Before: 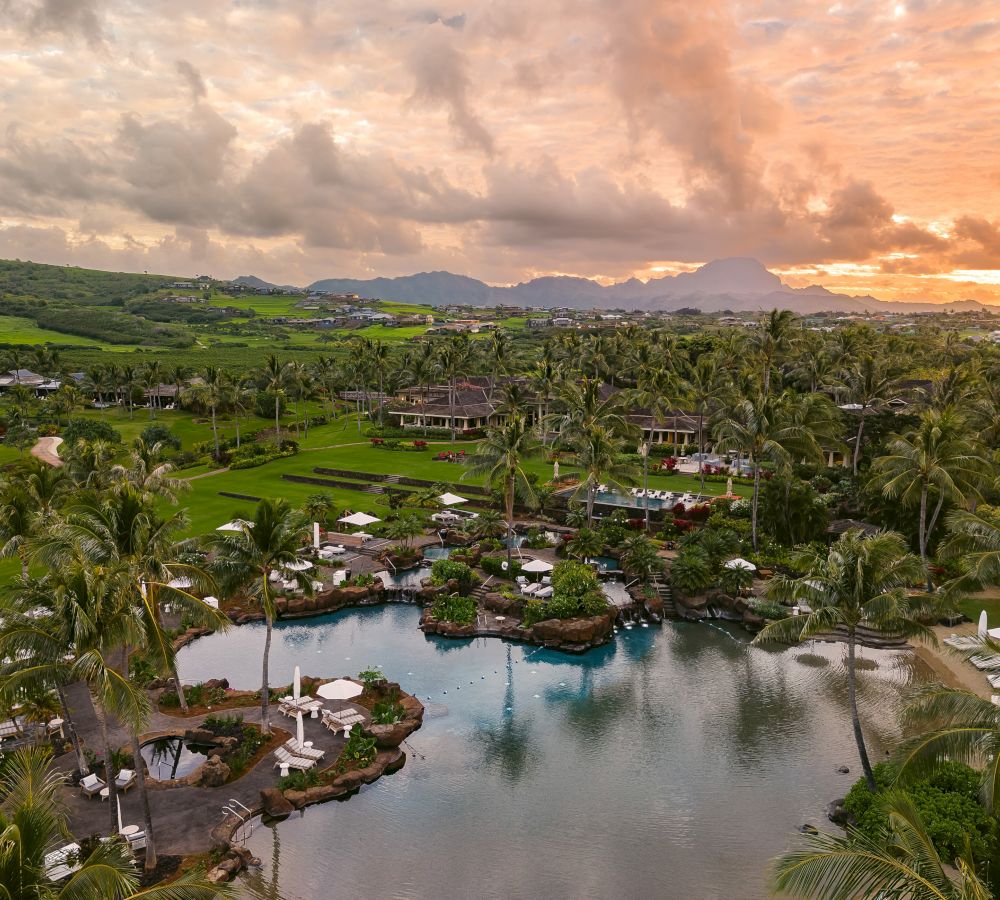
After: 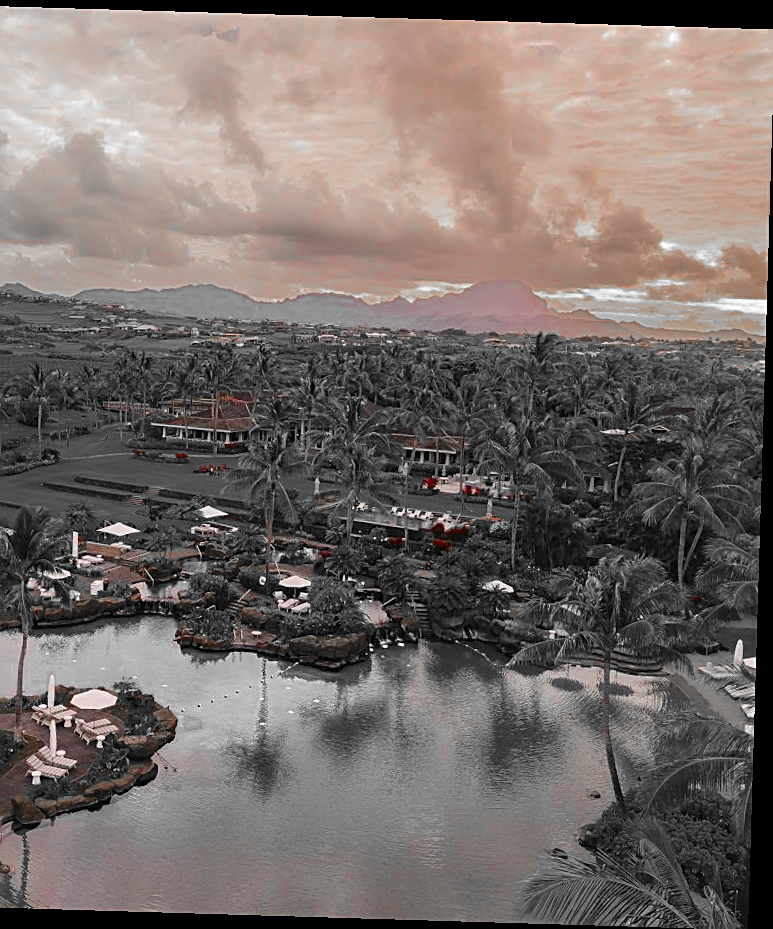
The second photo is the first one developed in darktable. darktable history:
rotate and perspective: rotation 1.72°, automatic cropping off
crop and rotate: left 24.6%
color zones: curves: ch0 [(0, 0.352) (0.143, 0.407) (0.286, 0.386) (0.429, 0.431) (0.571, 0.829) (0.714, 0.853) (0.857, 0.833) (1, 0.352)]; ch1 [(0, 0.604) (0.072, 0.726) (0.096, 0.608) (0.205, 0.007) (0.571, -0.006) (0.839, -0.013) (0.857, -0.012) (1, 0.604)]
sharpen: on, module defaults
